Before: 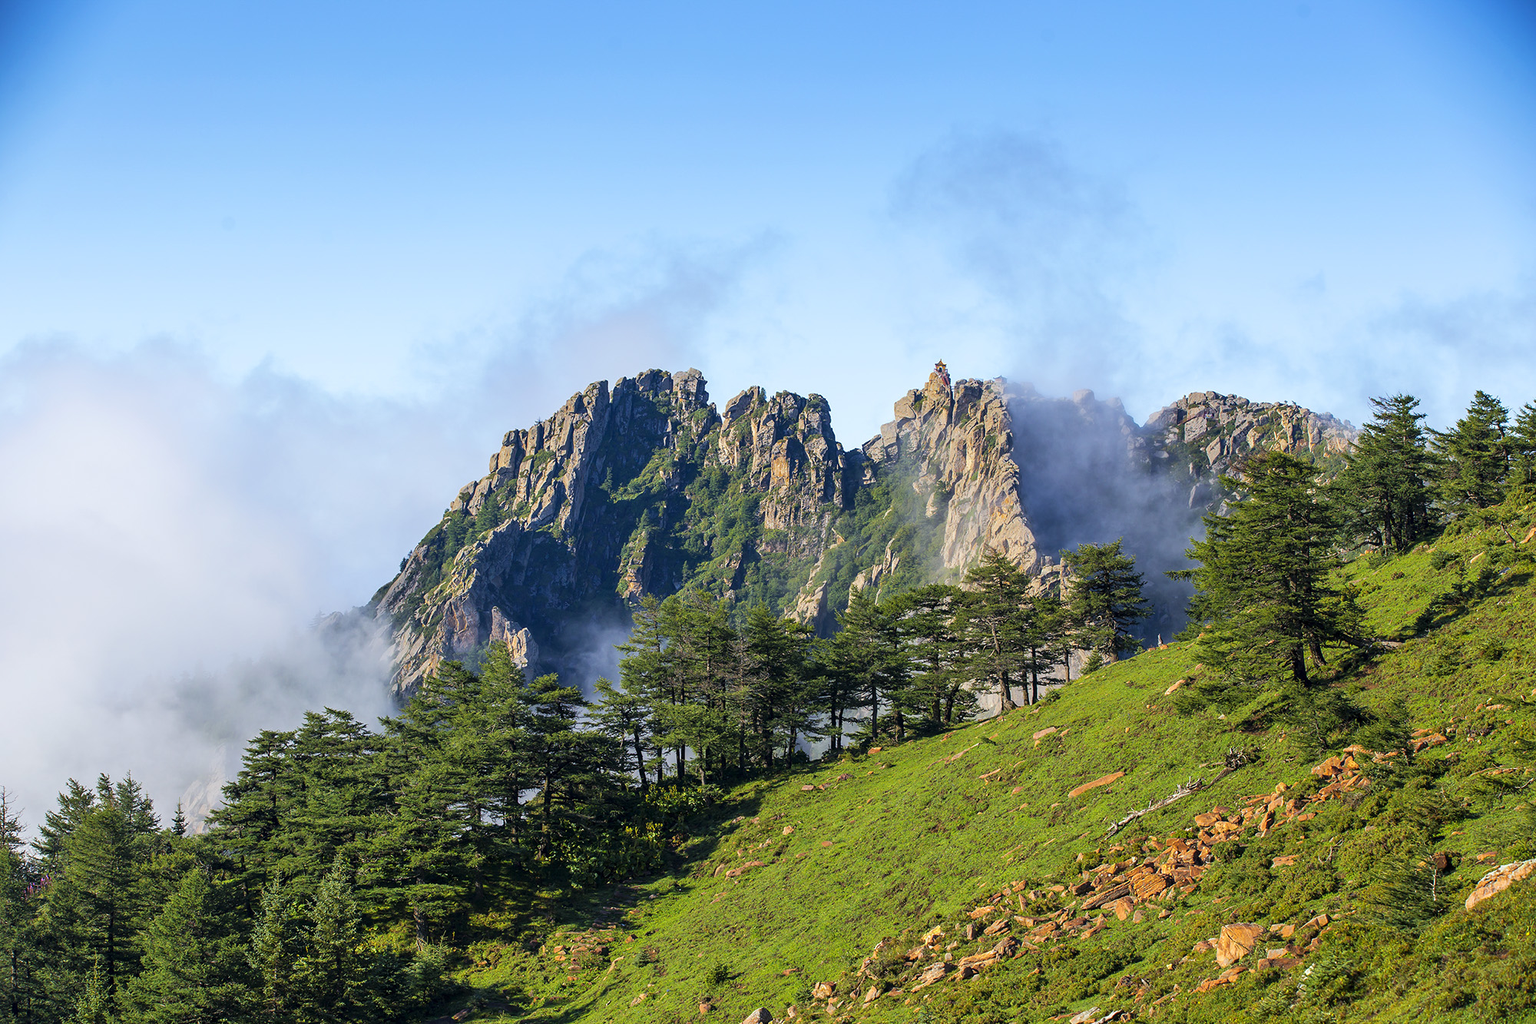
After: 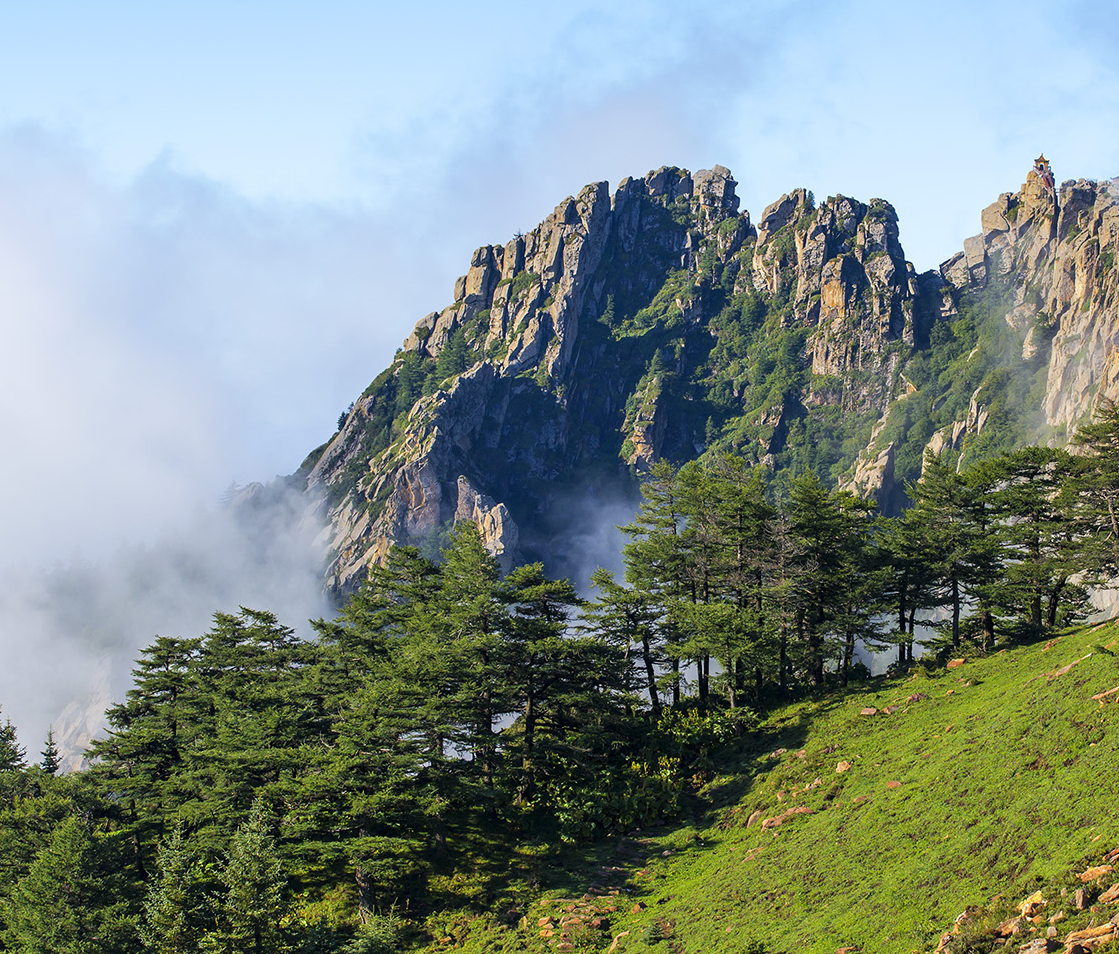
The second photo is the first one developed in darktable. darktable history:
crop: left 9.184%, top 23.596%, right 34.845%, bottom 4.817%
